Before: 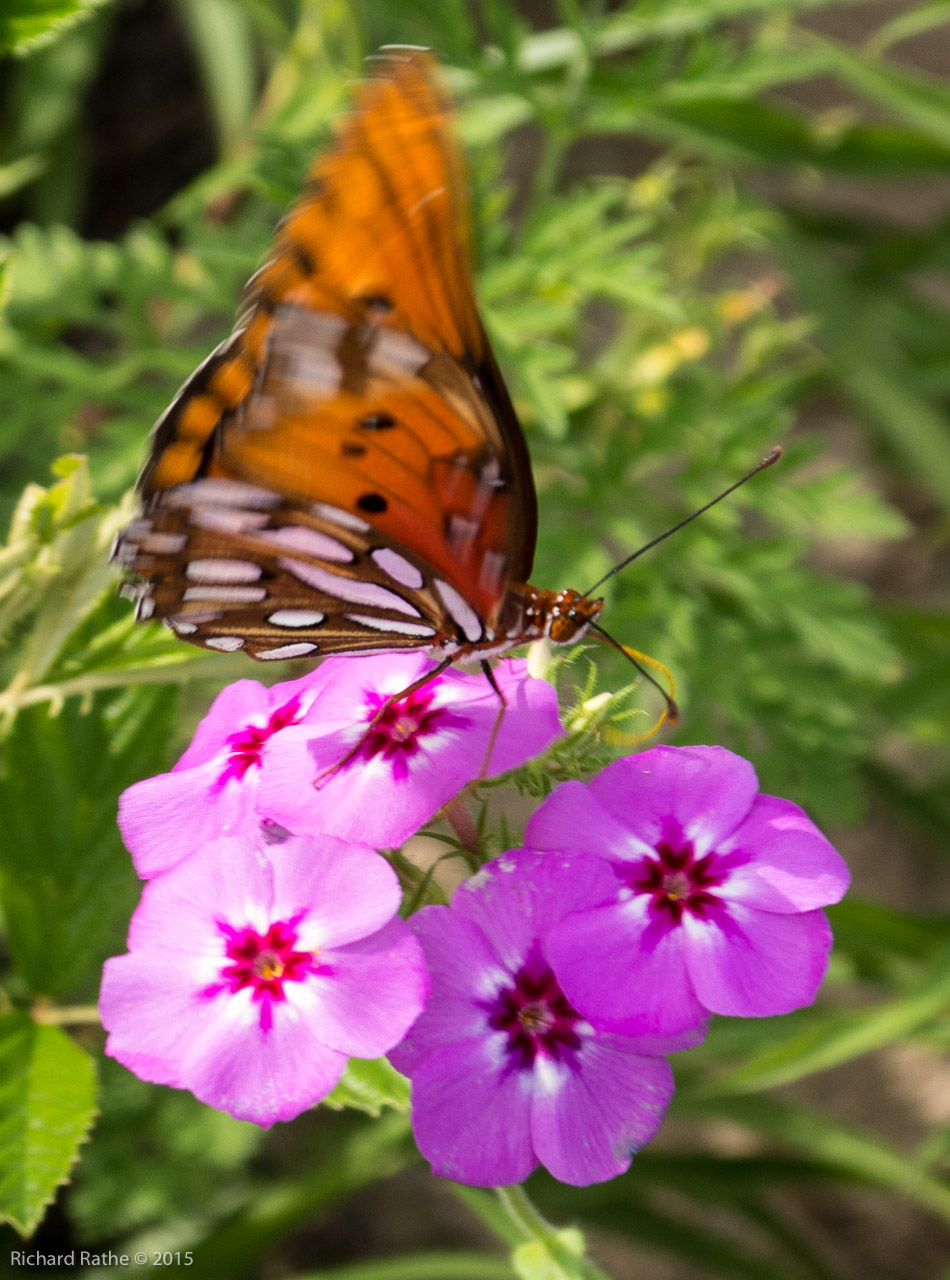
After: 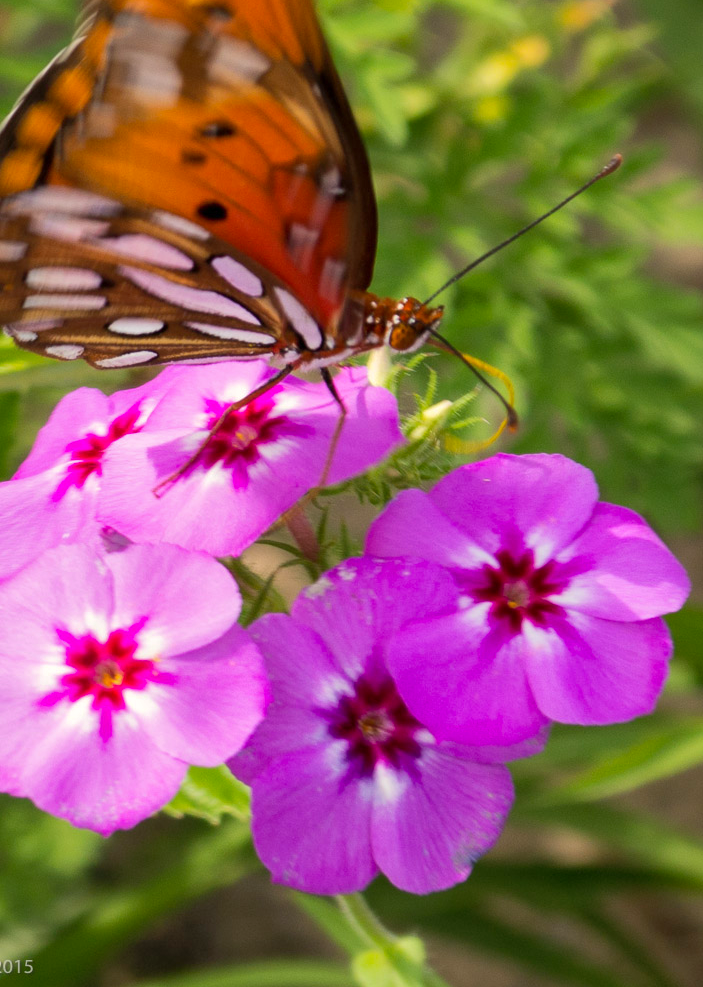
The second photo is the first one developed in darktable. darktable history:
exposure: compensate highlight preservation false
crop: left 16.871%, top 22.857%, right 9.116%
shadows and highlights: on, module defaults
color correction: highlights a* 0.816, highlights b* 2.78, saturation 1.1
